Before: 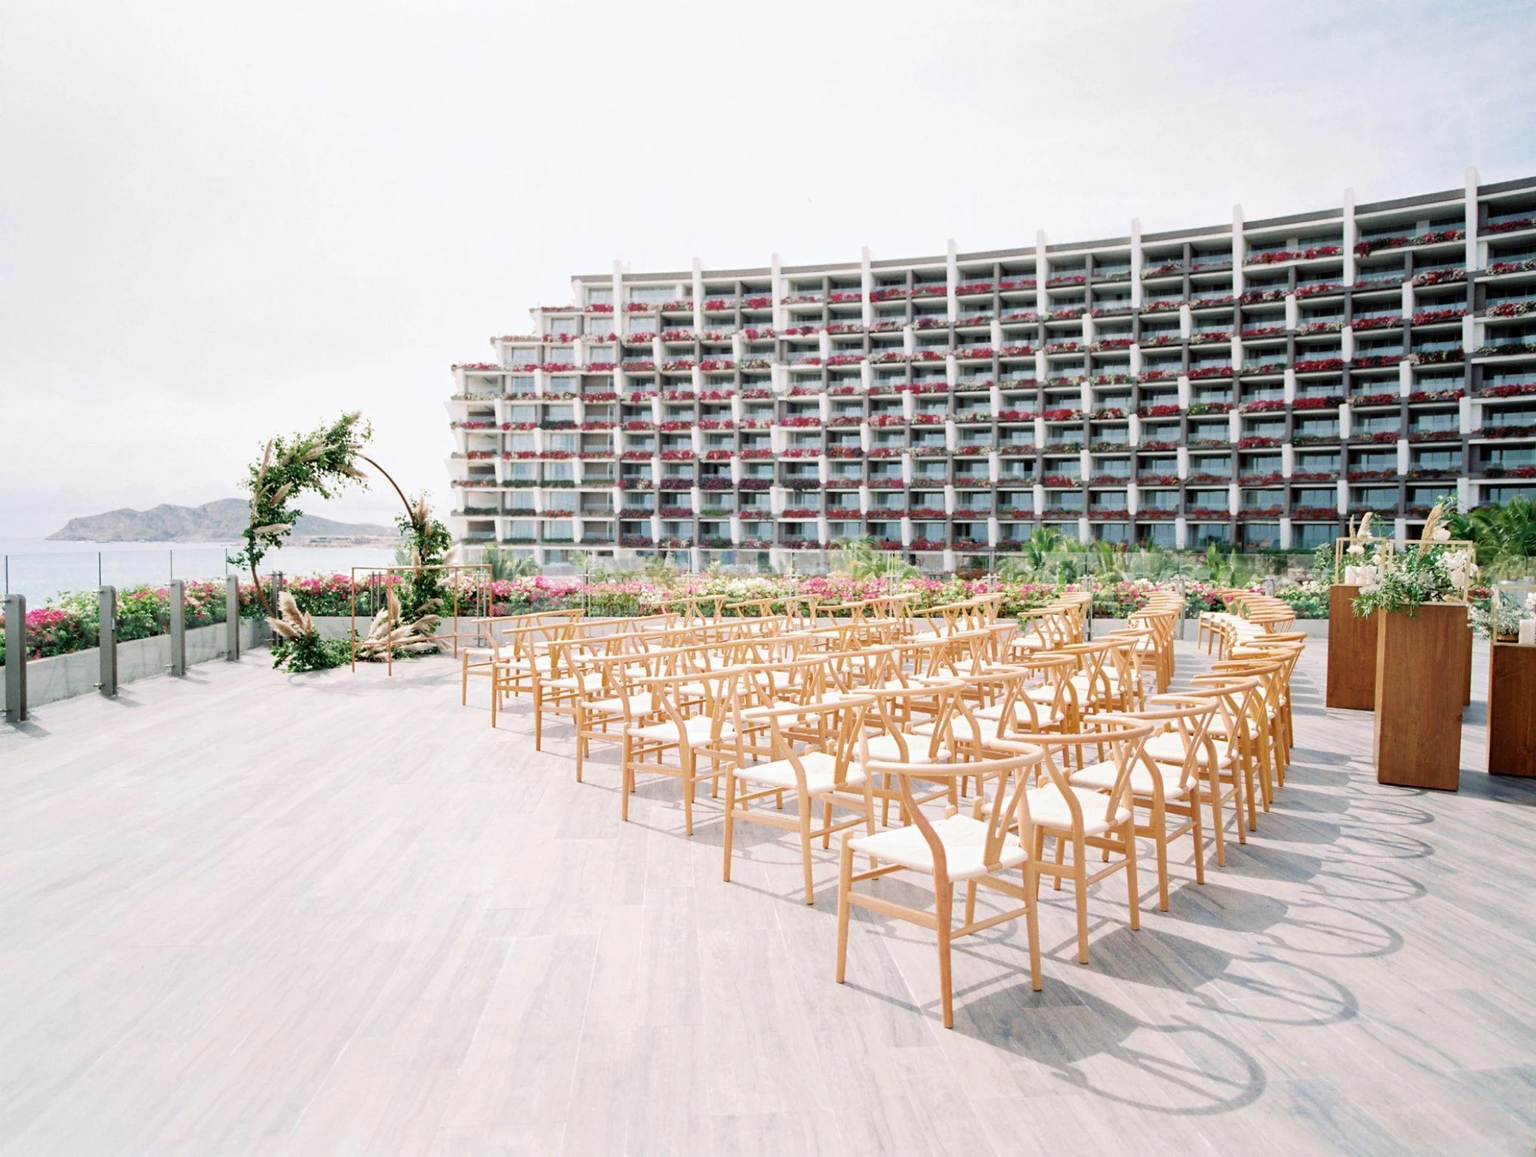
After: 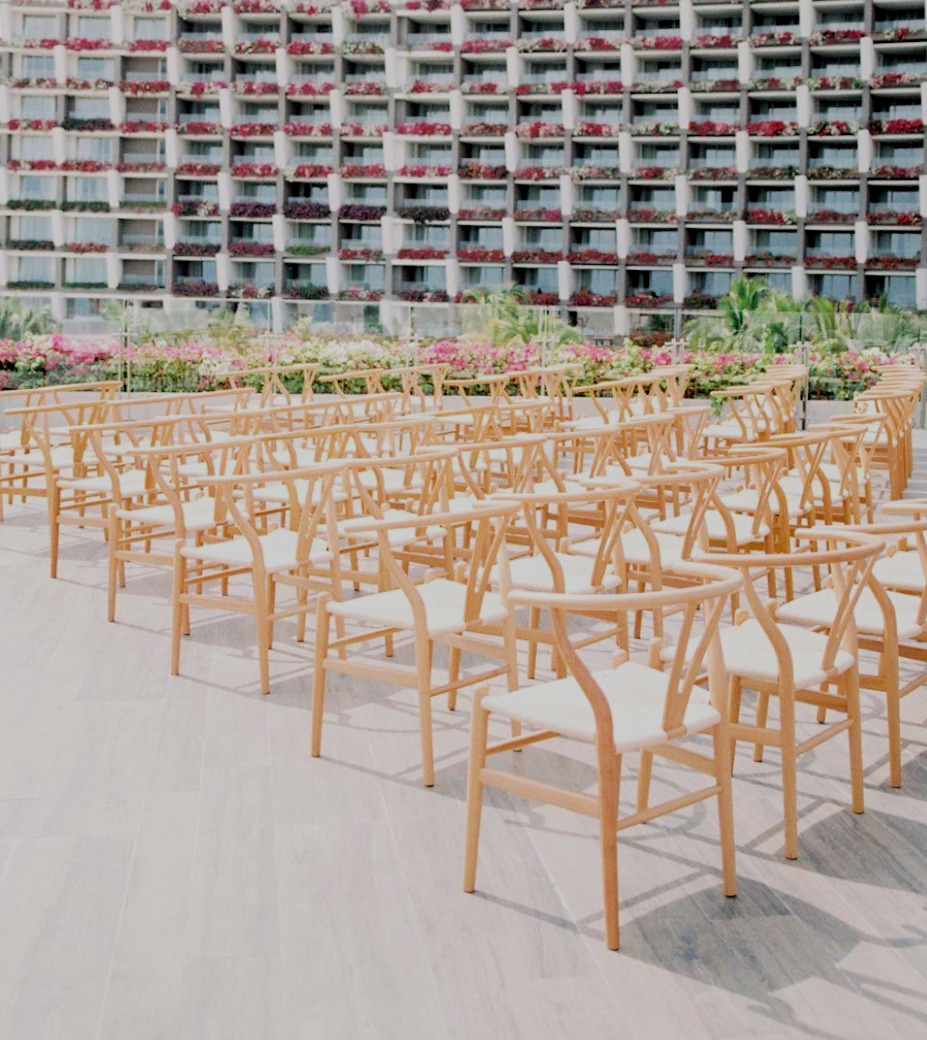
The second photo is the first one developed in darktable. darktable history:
filmic rgb: black relative exposure -7.65 EV, white relative exposure 4.56 EV, hardness 3.61
bloom: size 9%, threshold 100%, strength 7%
rotate and perspective: rotation 0.679°, lens shift (horizontal) 0.136, crop left 0.009, crop right 0.991, crop top 0.078, crop bottom 0.95
exposure: black level correction 0.009, exposure -0.159 EV, compensate highlight preservation false
crop: left 35.432%, top 26.233%, right 20.145%, bottom 3.432%
